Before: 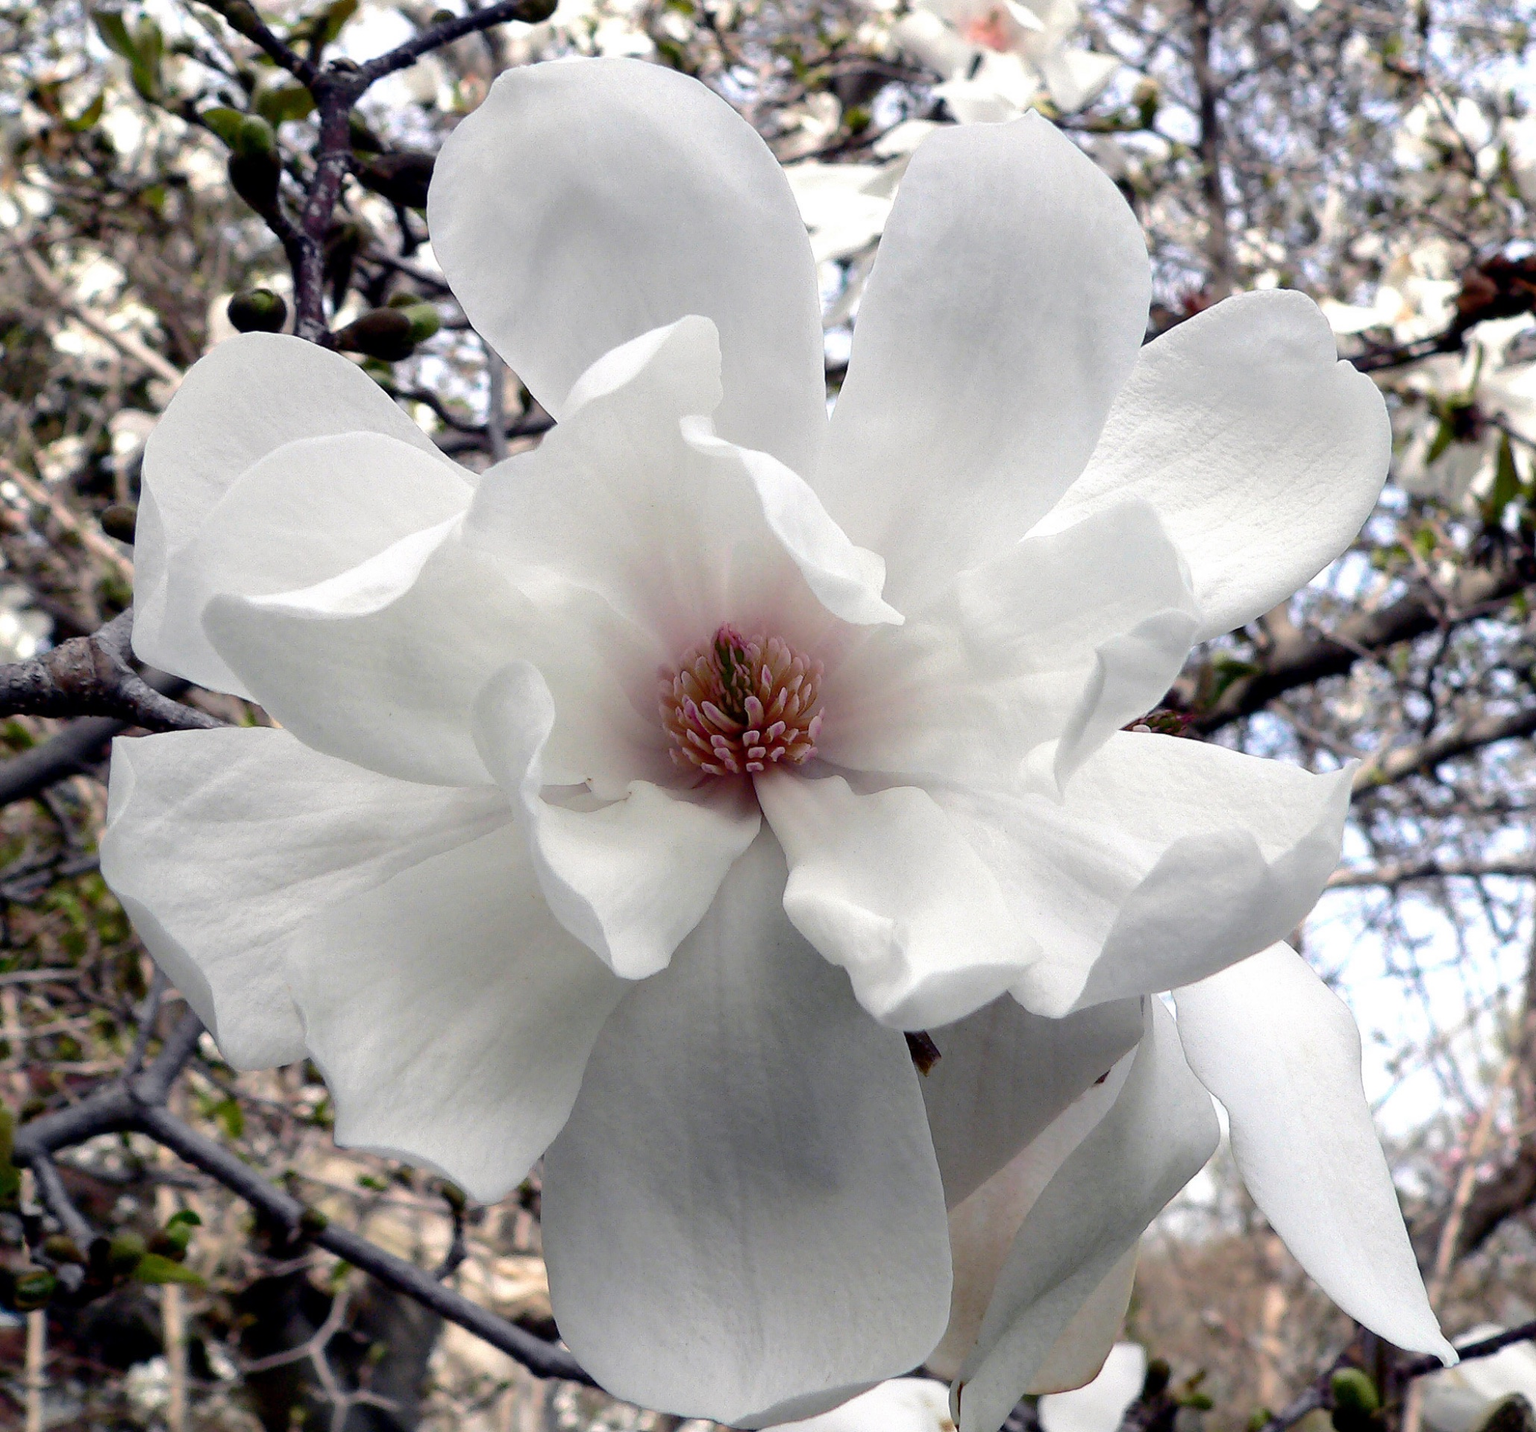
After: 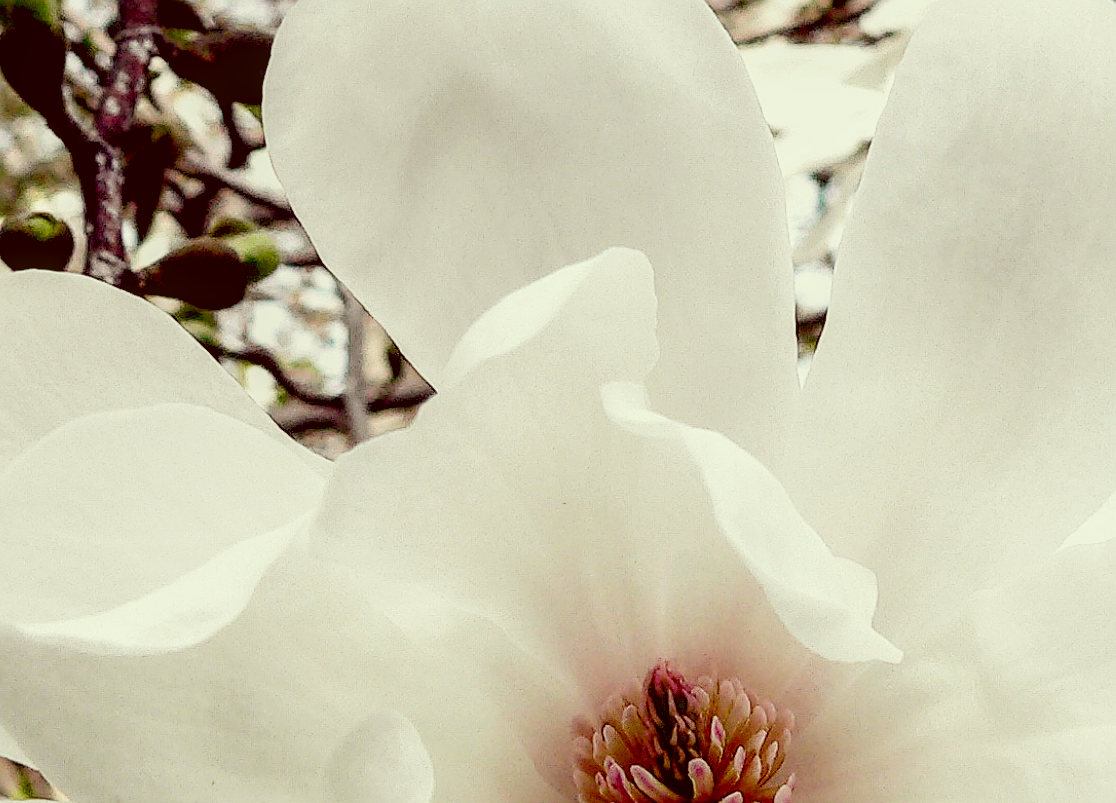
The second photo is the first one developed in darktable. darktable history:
exposure: black level correction 0.01, compensate highlight preservation false
crop: left 15.062%, top 9.118%, right 30.716%, bottom 49.055%
base curve: curves: ch0 [(0, 0) (0.088, 0.125) (0.176, 0.251) (0.354, 0.501) (0.613, 0.749) (1, 0.877)], preserve colors none
local contrast: detail 130%
sharpen: on, module defaults
color correction: highlights a* -5.43, highlights b* 9.8, shadows a* 9.86, shadows b* 25.05
tone curve: curves: ch0 [(0, 0) (0.003, 0.018) (0.011, 0.024) (0.025, 0.038) (0.044, 0.067) (0.069, 0.098) (0.1, 0.13) (0.136, 0.165) (0.177, 0.205) (0.224, 0.249) (0.277, 0.304) (0.335, 0.365) (0.399, 0.432) (0.468, 0.505) (0.543, 0.579) (0.623, 0.652) (0.709, 0.725) (0.801, 0.802) (0.898, 0.876) (1, 1)], preserve colors none
